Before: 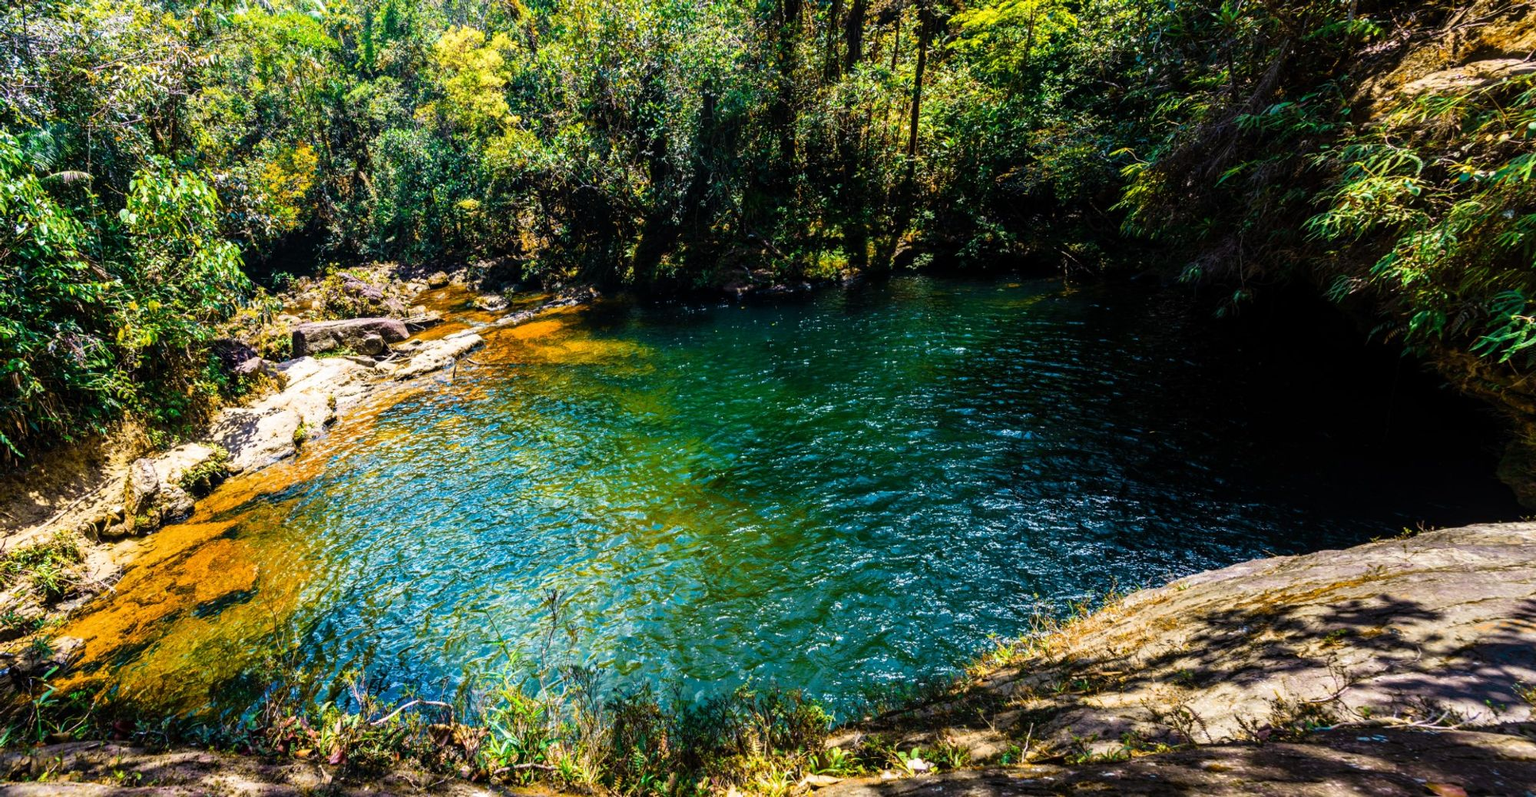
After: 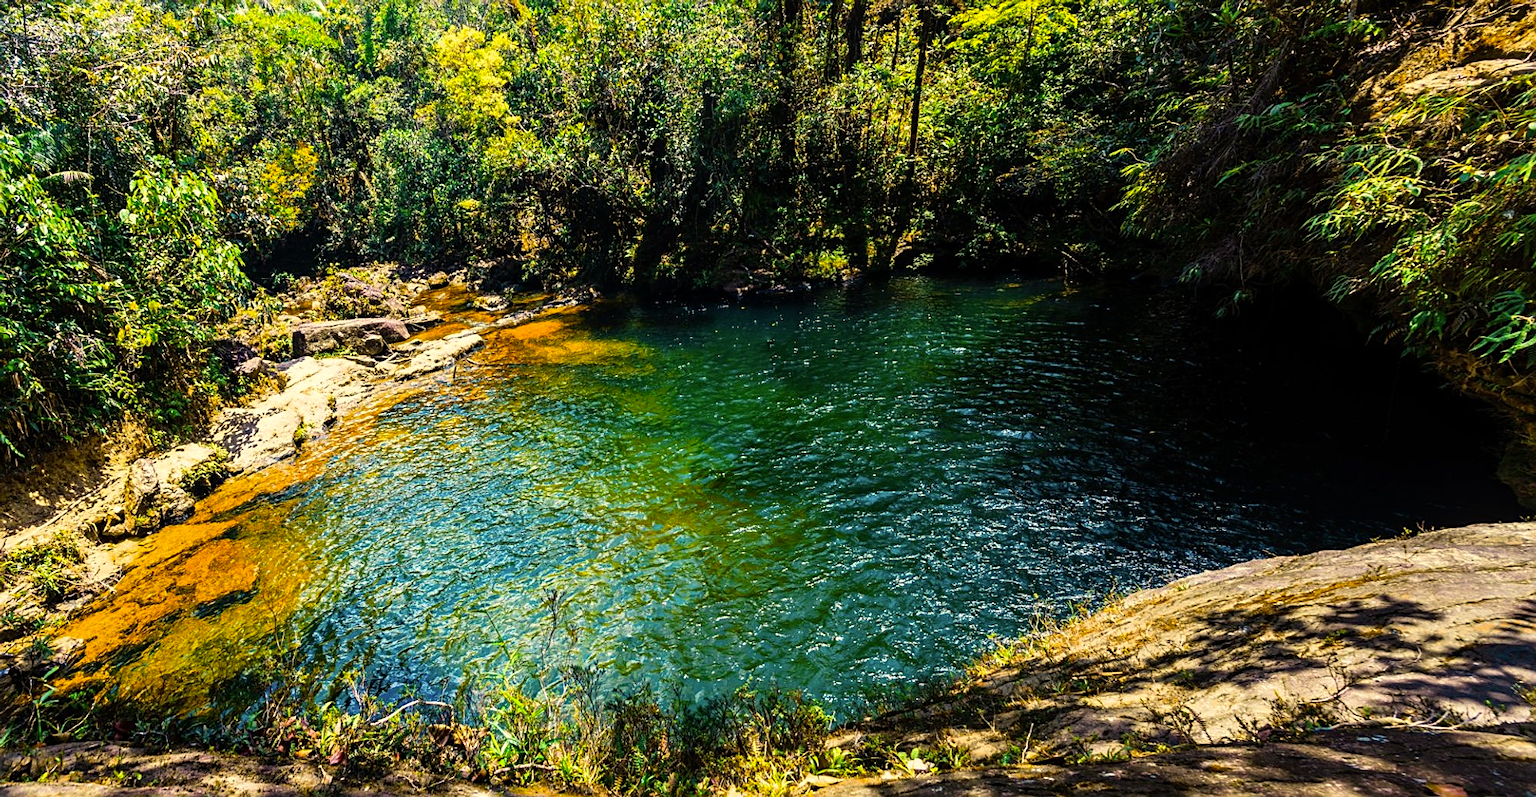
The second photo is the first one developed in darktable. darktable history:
color correction: highlights a* 1.39, highlights b* 17.83
shadows and highlights: shadows 20.55, highlights -20.99, soften with gaussian
sharpen: on, module defaults
